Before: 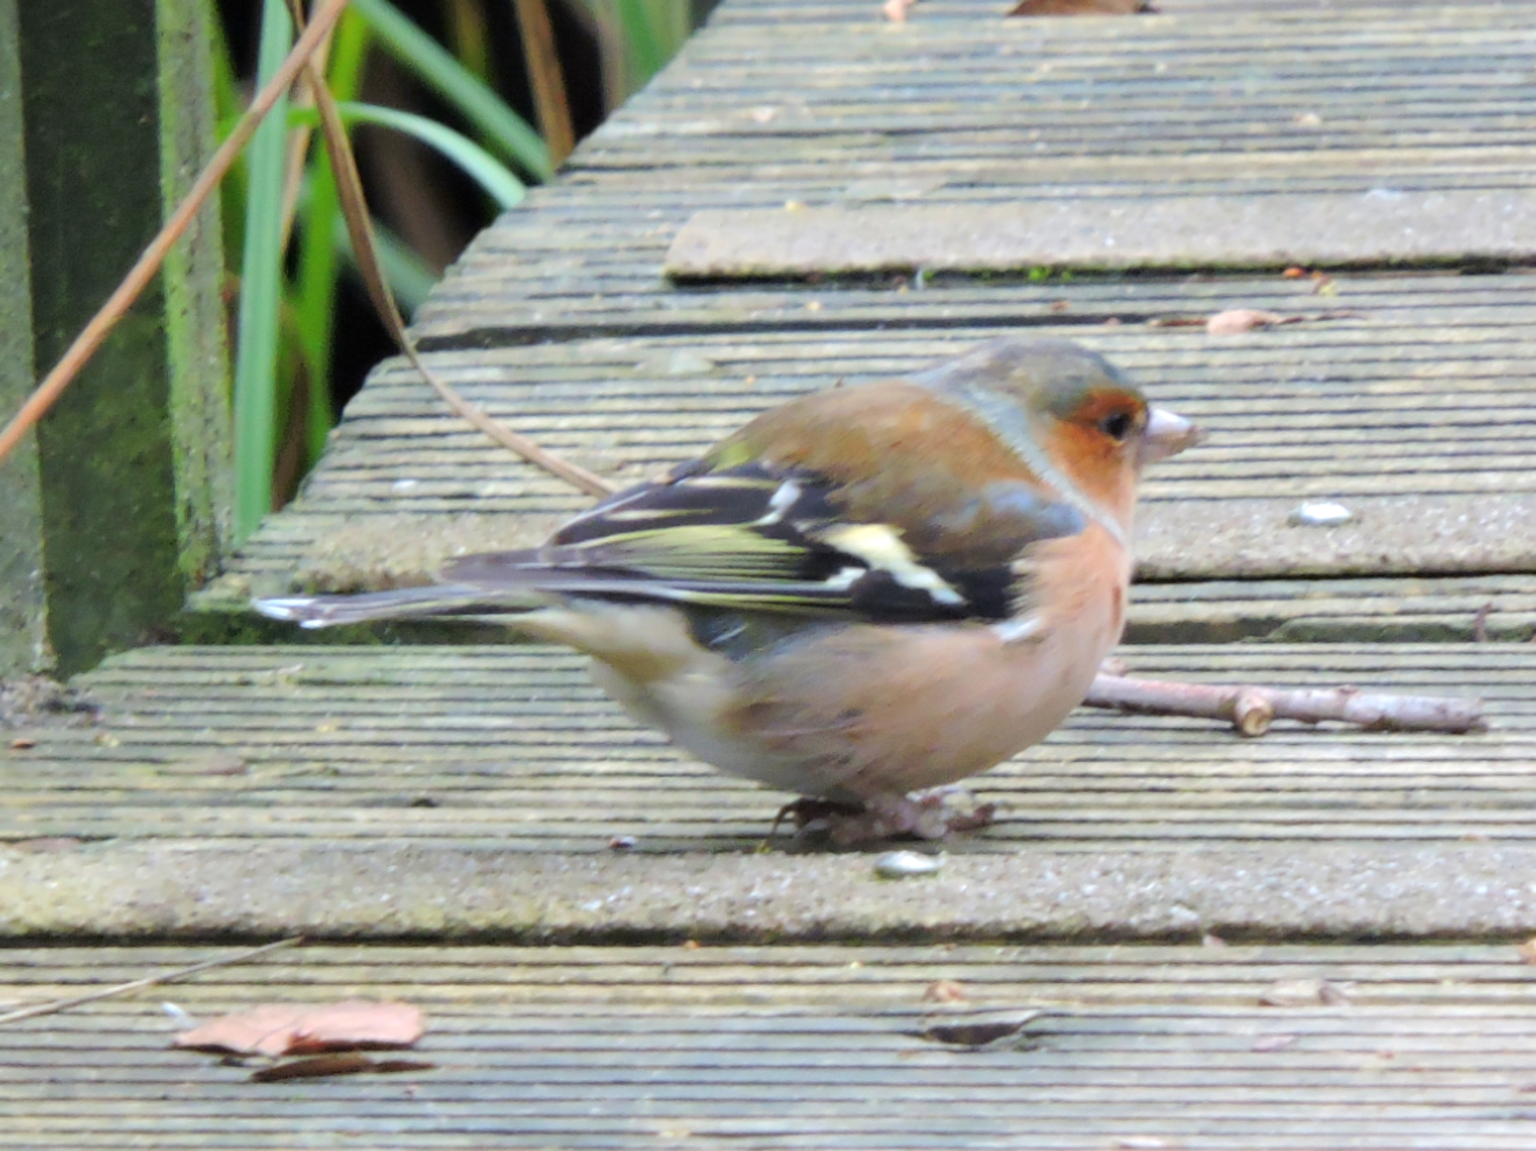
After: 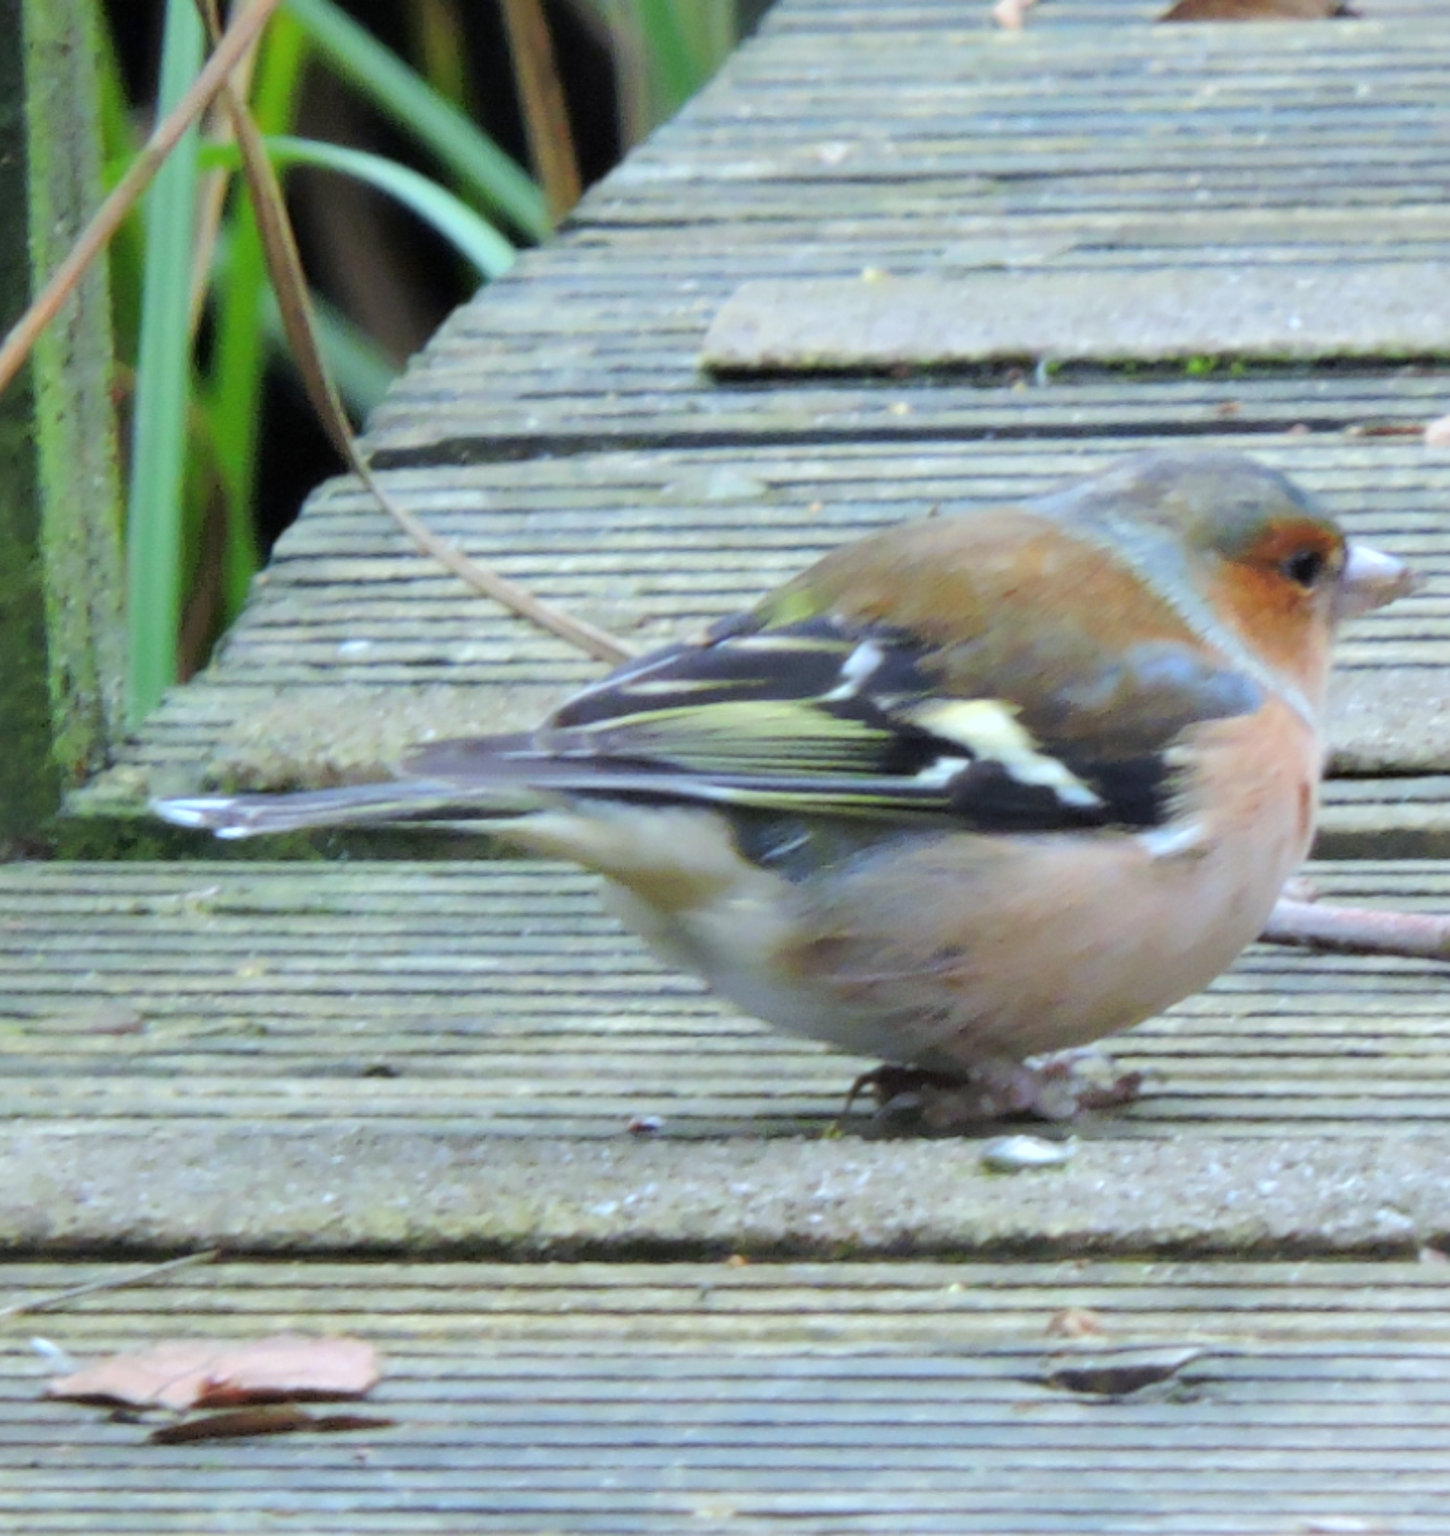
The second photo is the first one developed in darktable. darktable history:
white balance: red 0.925, blue 1.046
crop and rotate: left 9.061%, right 20.142%
